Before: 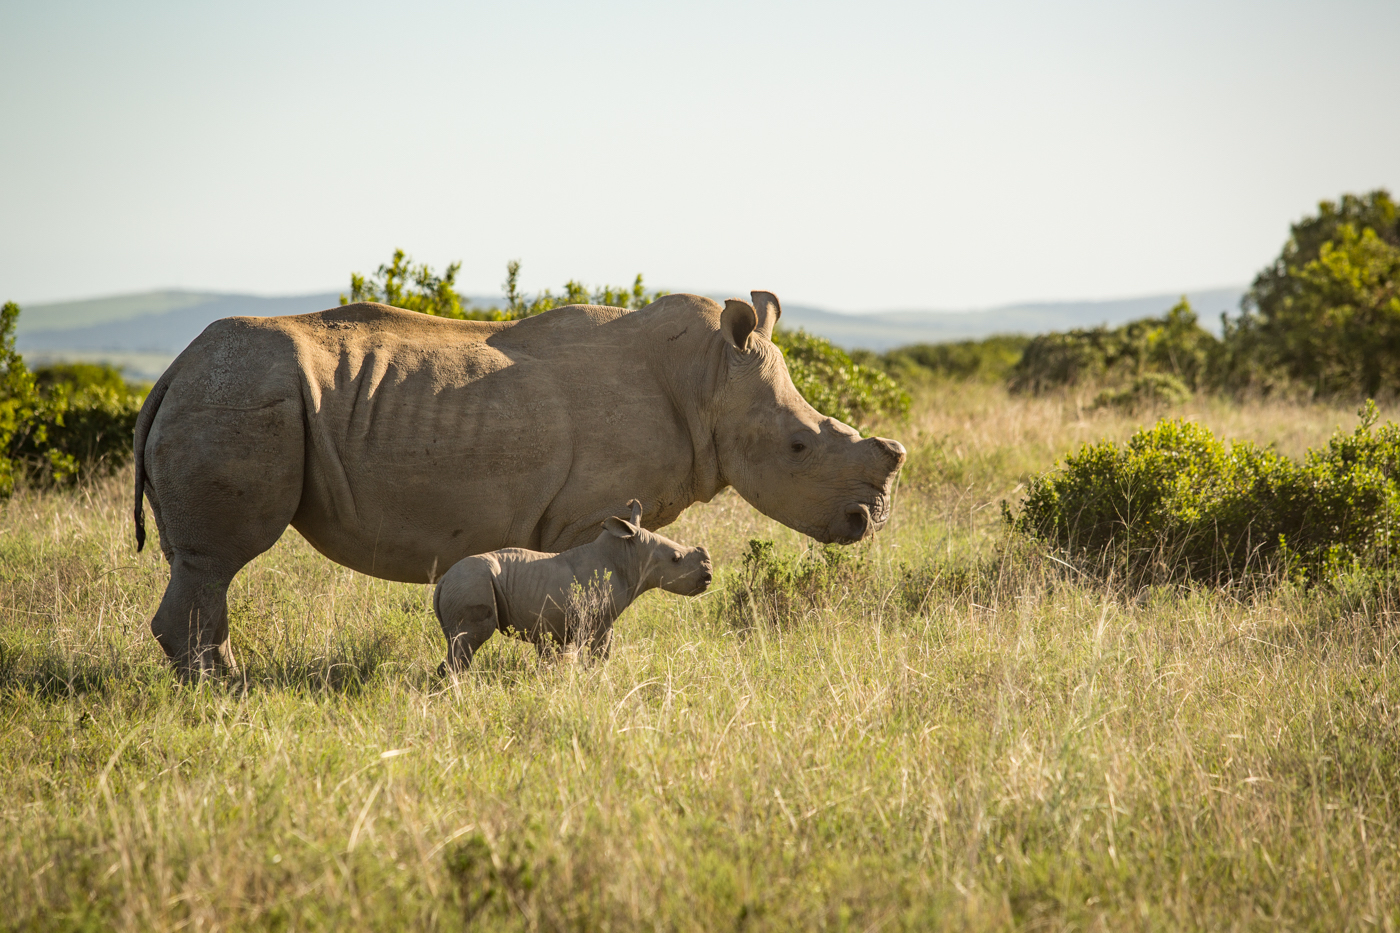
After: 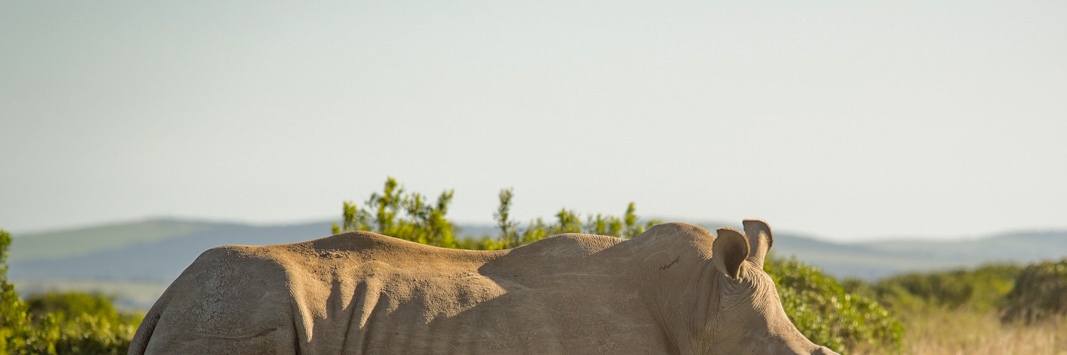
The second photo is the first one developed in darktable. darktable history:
shadows and highlights: on, module defaults
crop: left 0.579%, top 7.627%, right 23.167%, bottom 54.275%
